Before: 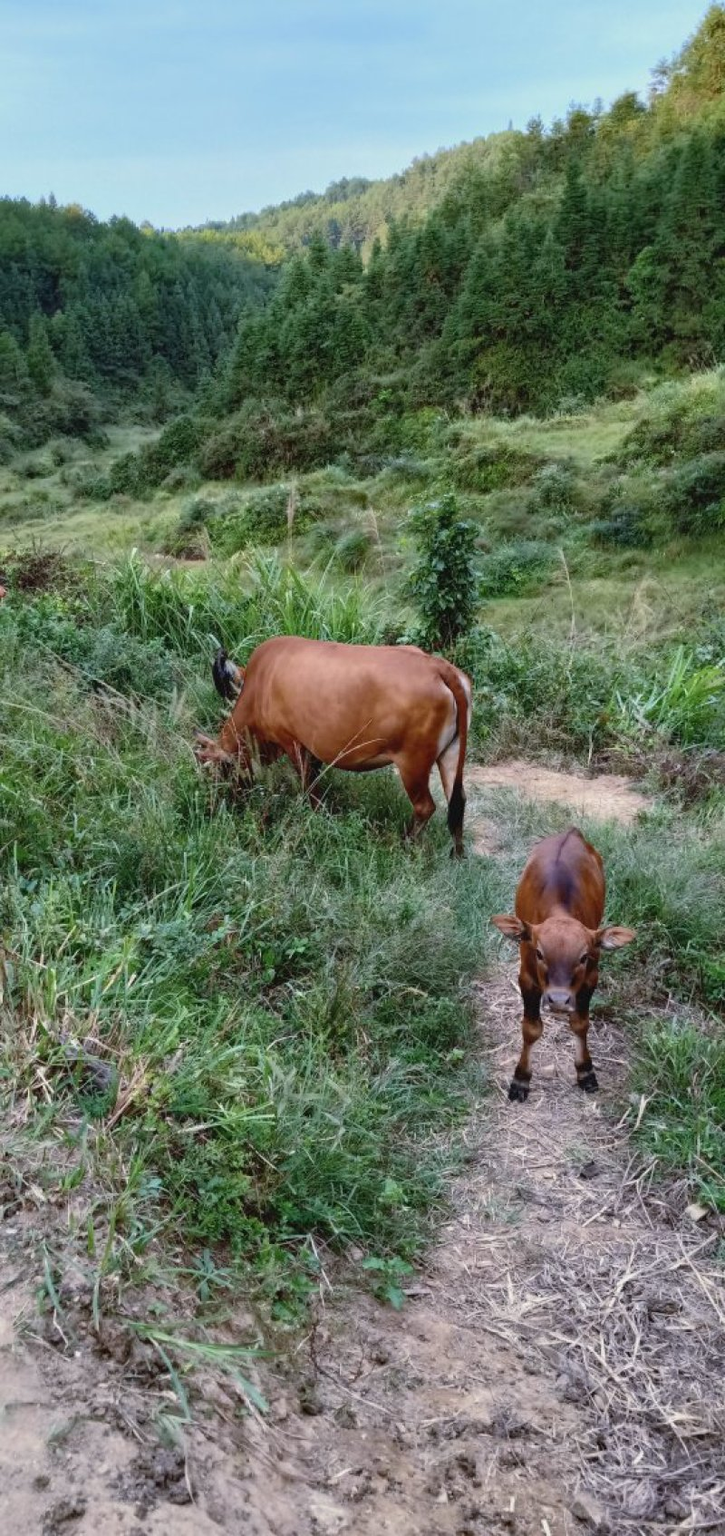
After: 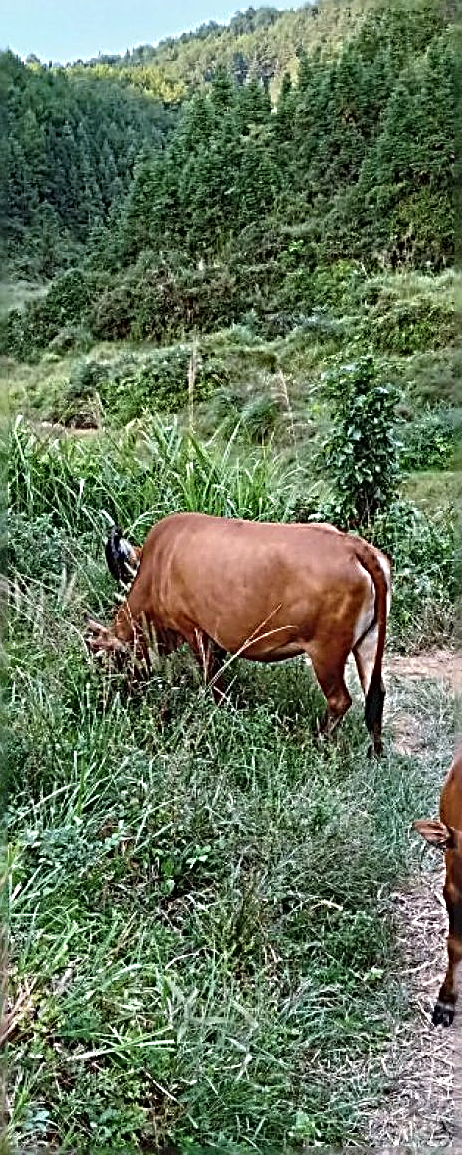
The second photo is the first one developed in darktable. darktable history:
exposure: exposure 0.236 EV, compensate highlight preservation false
sharpen: radius 3.158, amount 1.731
crop: left 16.202%, top 11.208%, right 26.045%, bottom 20.557%
